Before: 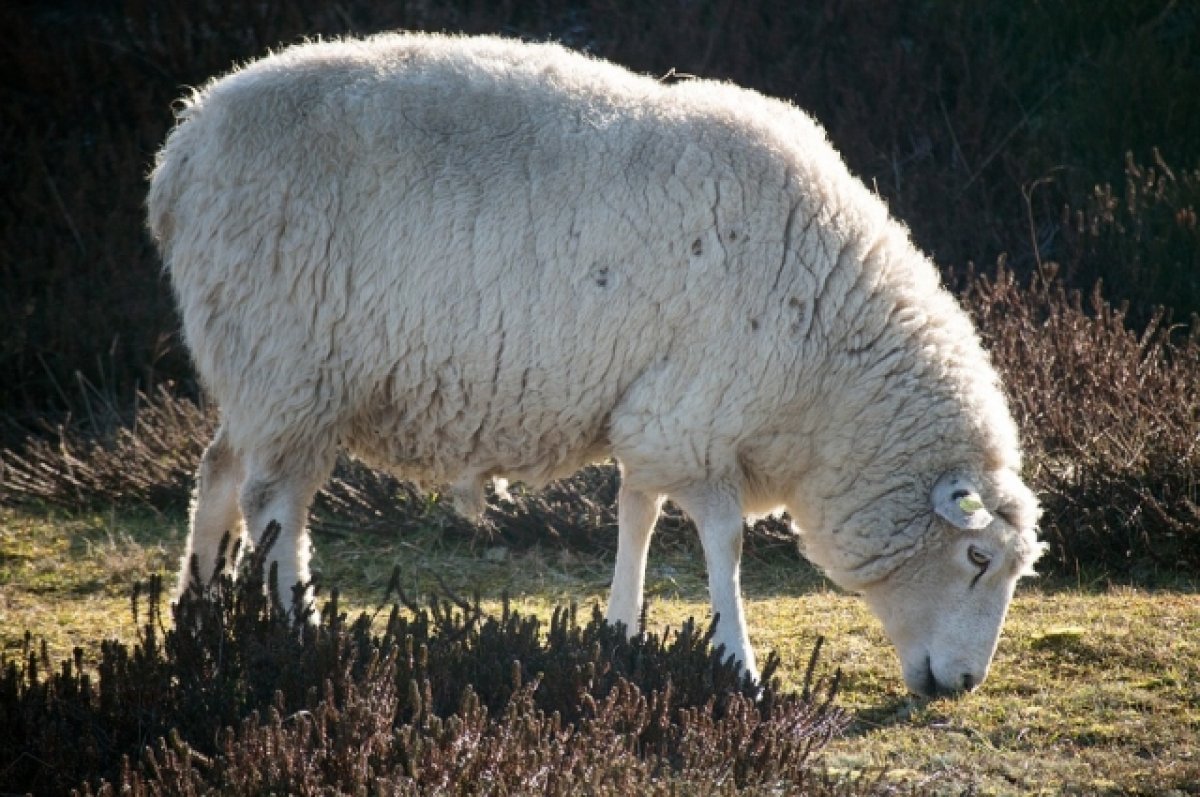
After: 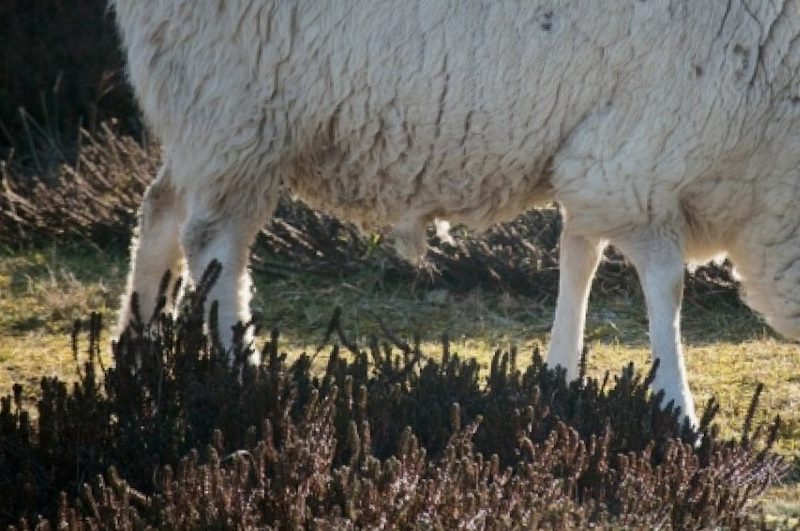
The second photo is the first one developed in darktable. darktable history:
crop and rotate: angle -0.82°, left 3.85%, top 31.828%, right 27.992%
shadows and highlights: shadows -20, white point adjustment -2, highlights -35
